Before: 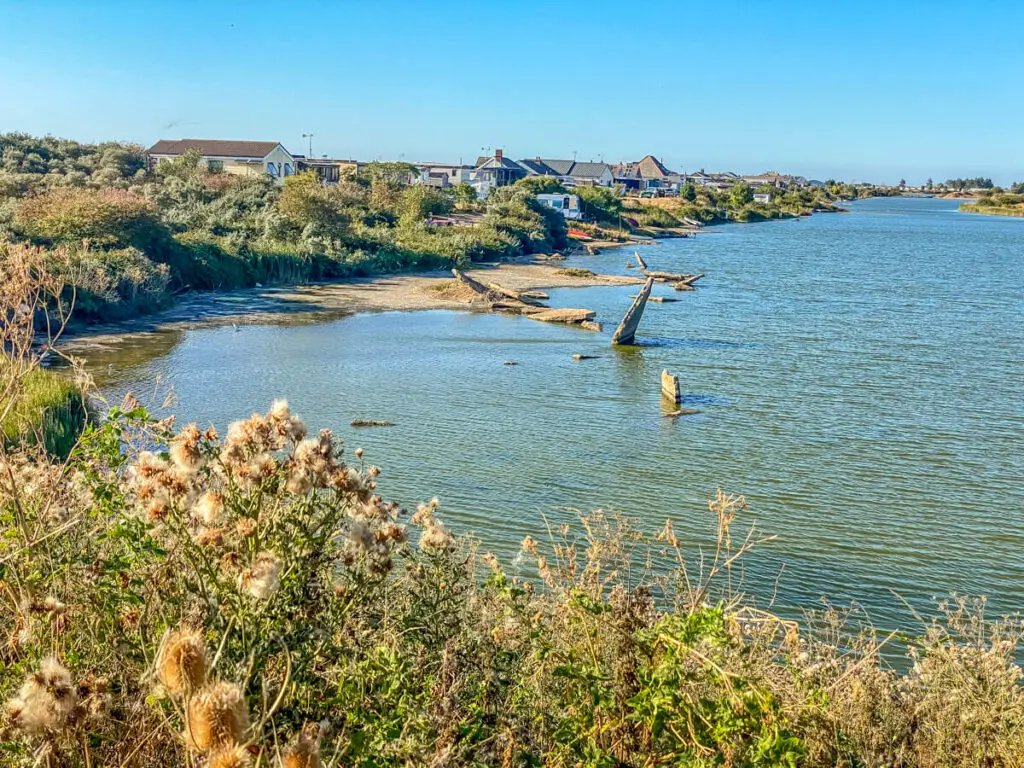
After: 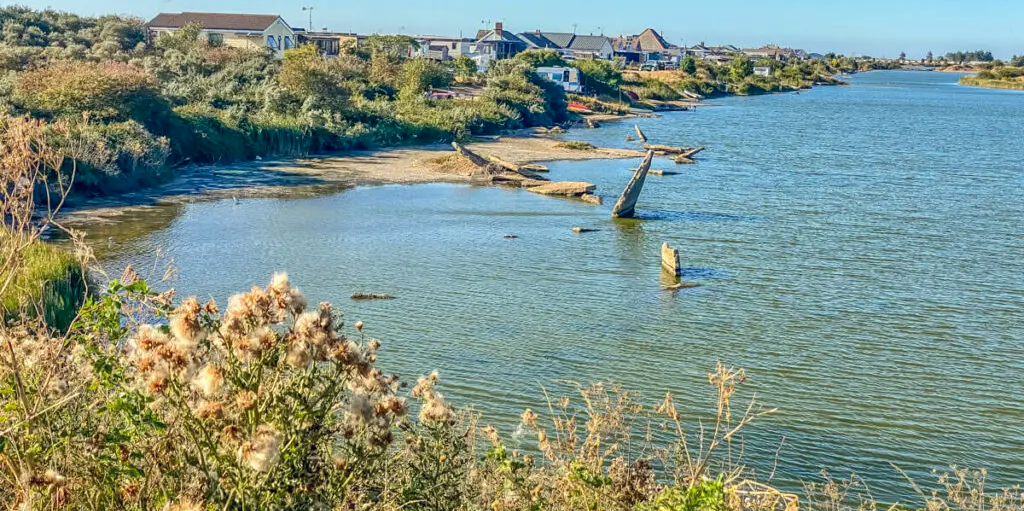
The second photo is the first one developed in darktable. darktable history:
crop: top 16.657%, bottom 16.785%
color correction: highlights a* 0.405, highlights b* 2.65, shadows a* -1.18, shadows b* -4.31
